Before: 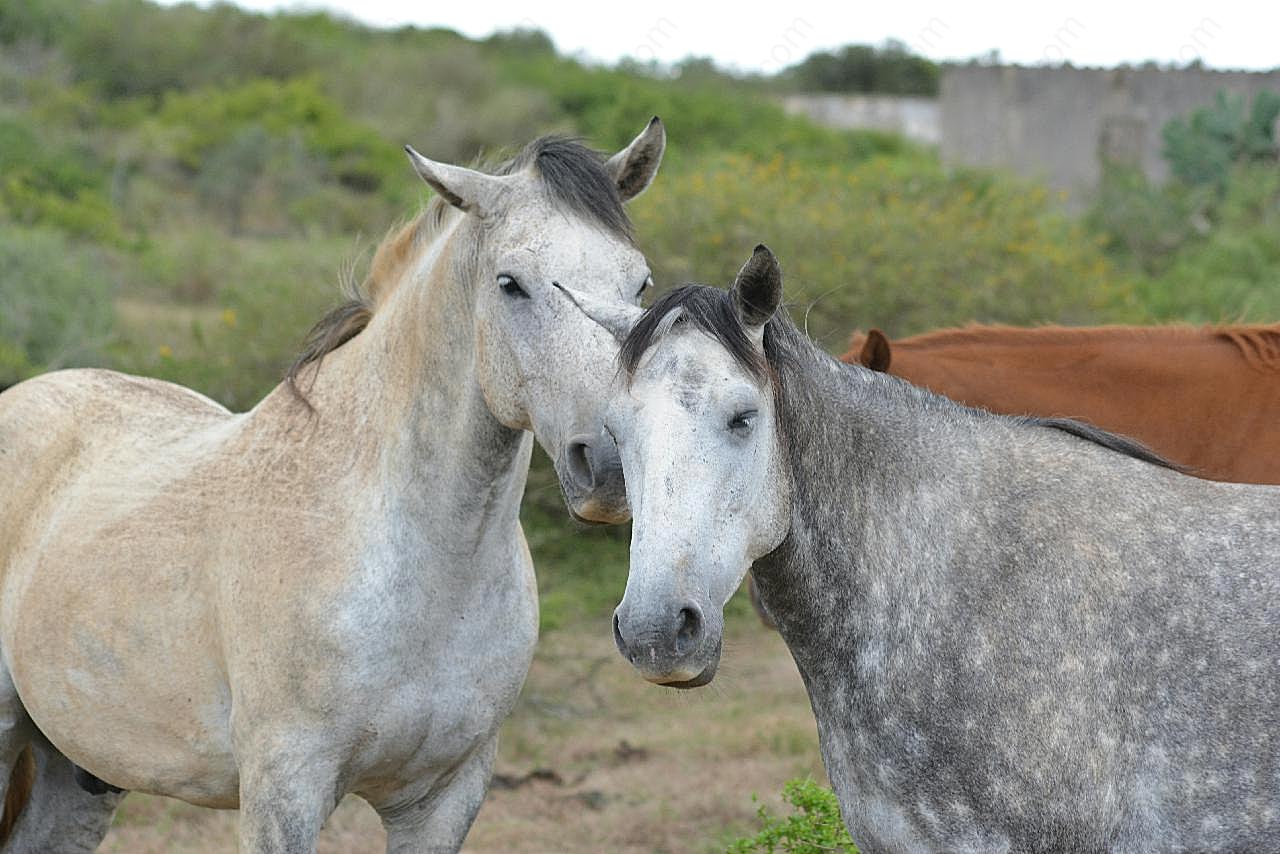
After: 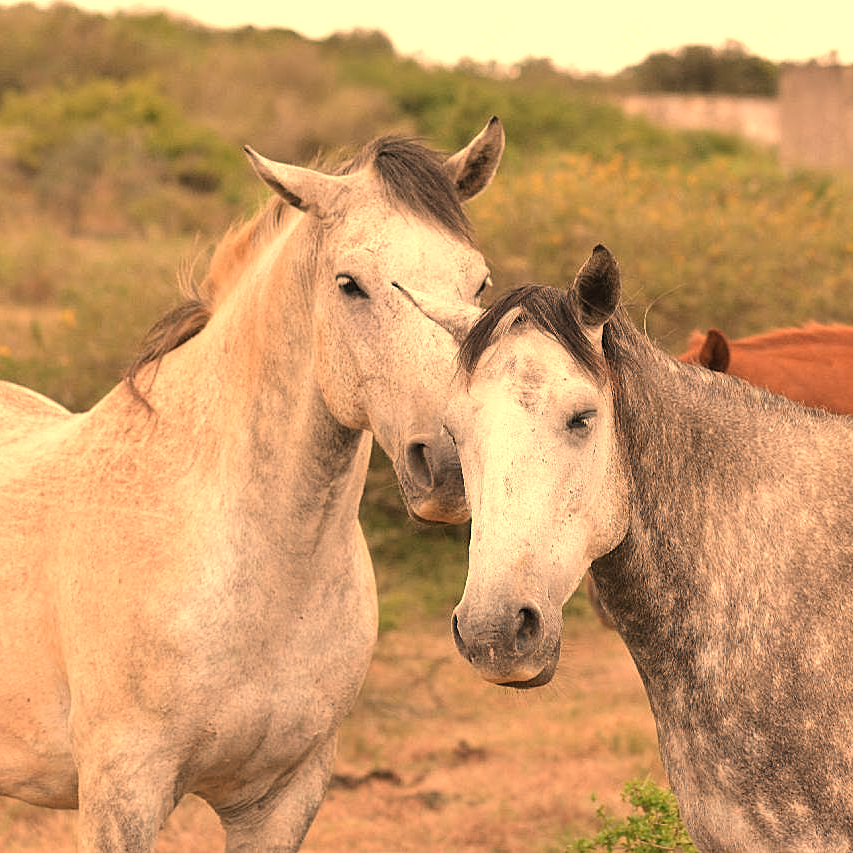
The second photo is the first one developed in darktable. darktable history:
white balance: red 1.467, blue 0.684
color zones: curves: ch0 [(0, 0.5) (0.143, 0.52) (0.286, 0.5) (0.429, 0.5) (0.571, 0.5) (0.714, 0.5) (0.857, 0.5) (1, 0.5)]; ch1 [(0, 0.489) (0.155, 0.45) (0.286, 0.466) (0.429, 0.5) (0.571, 0.5) (0.714, 0.5) (0.857, 0.5) (1, 0.489)]
crop and rotate: left 12.648%, right 20.685%
